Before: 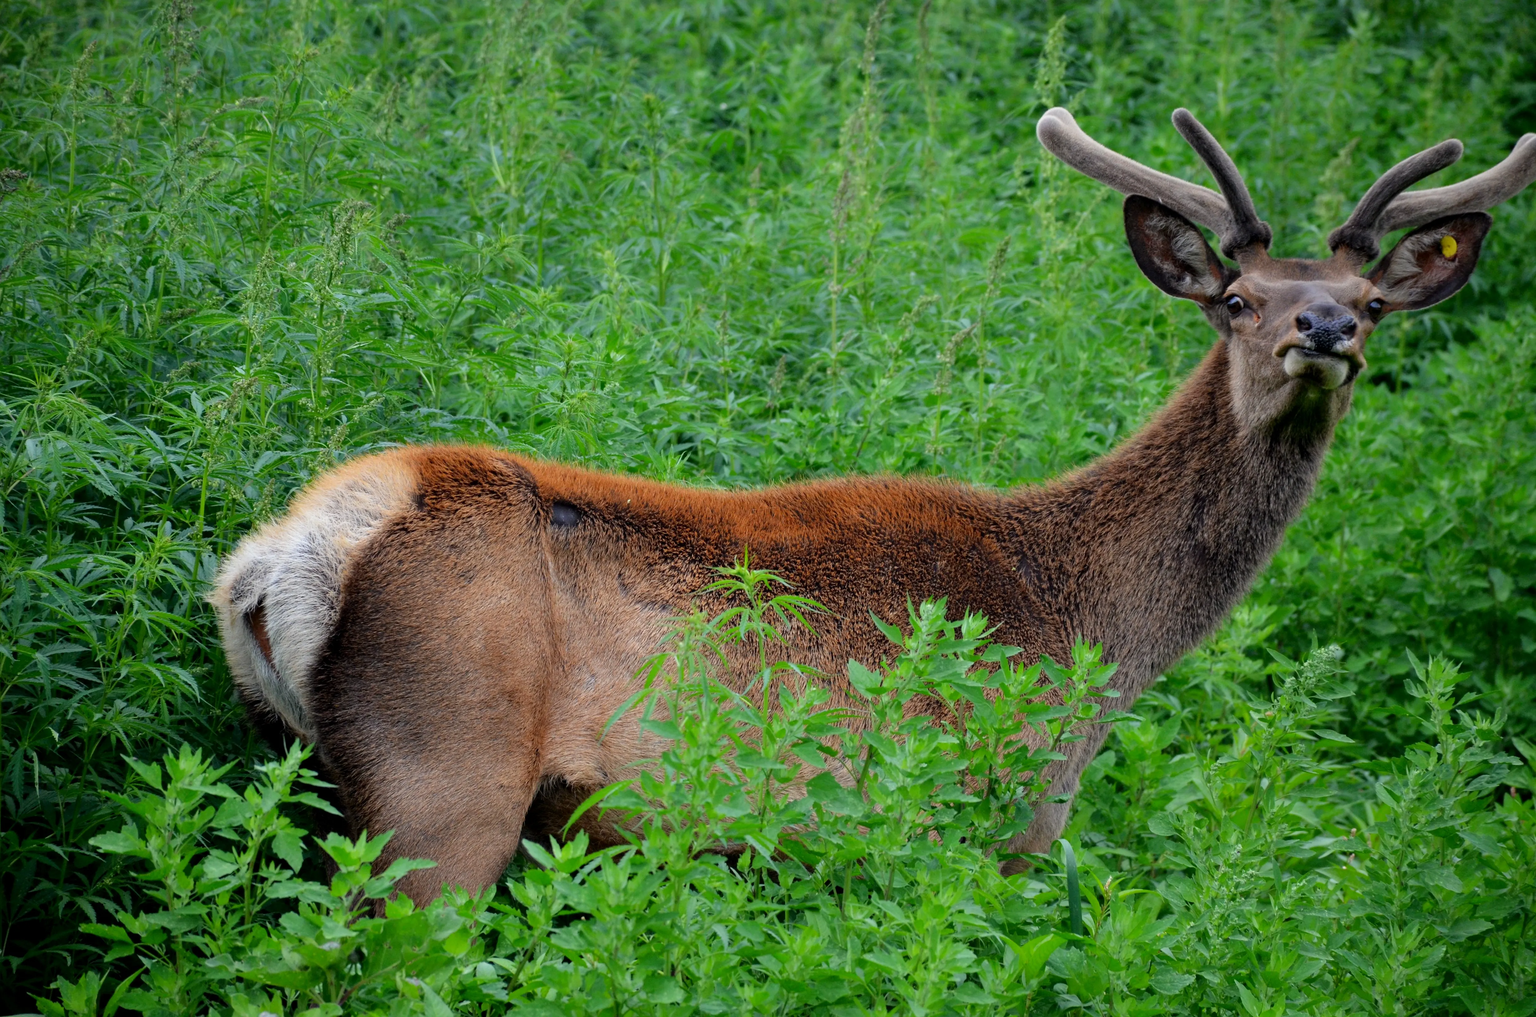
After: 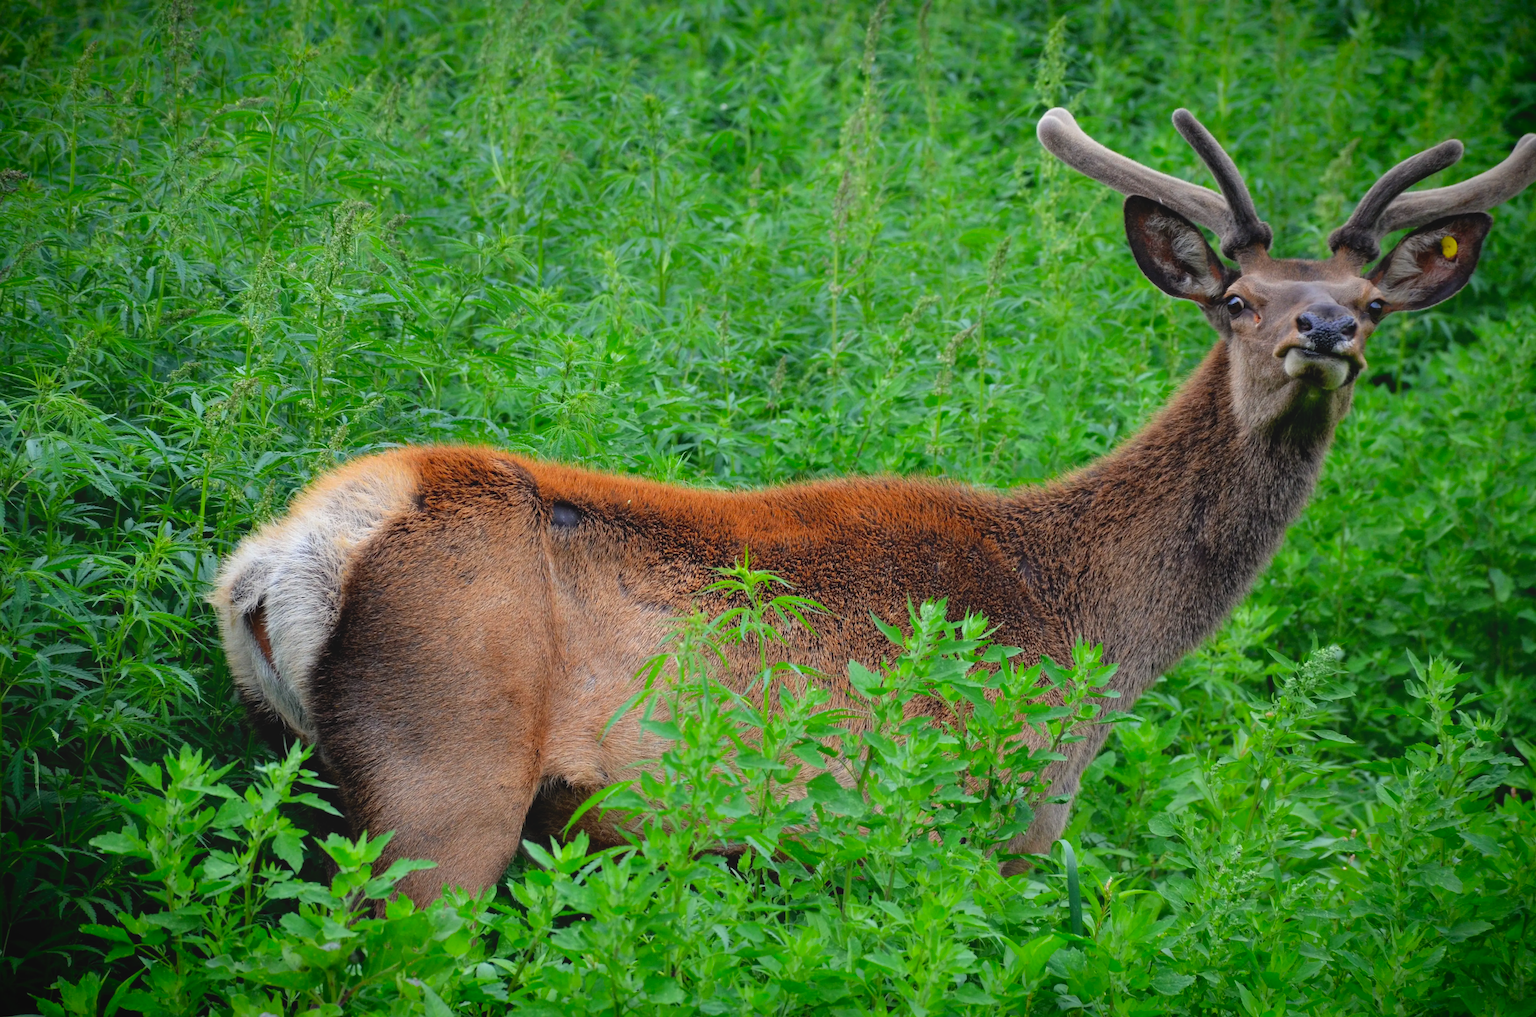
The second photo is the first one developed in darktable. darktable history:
exposure: exposure 0.2 EV, compensate highlight preservation false
lowpass: radius 0.1, contrast 0.85, saturation 1.1, unbound 0
levels: levels [0.016, 0.492, 0.969]
vignetting: fall-off start 98.29%, fall-off radius 100%, brightness -1, saturation 0.5, width/height ratio 1.428
